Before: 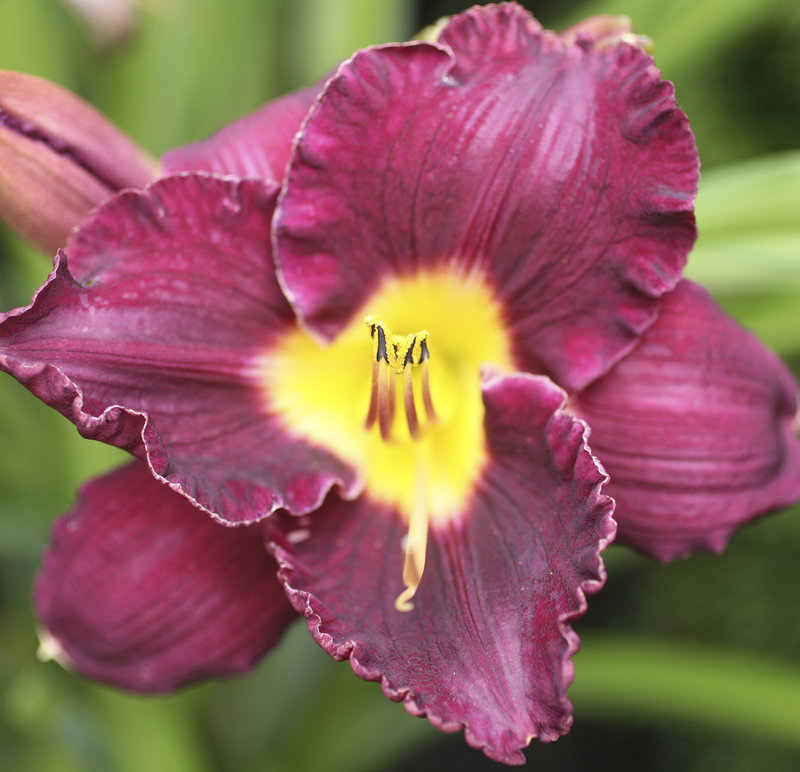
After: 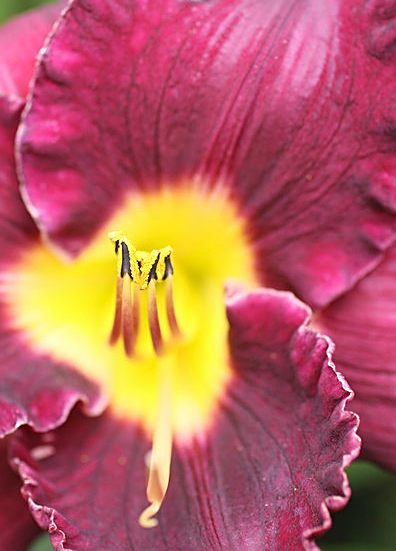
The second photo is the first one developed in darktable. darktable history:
crop: left 32.075%, top 10.976%, right 18.355%, bottom 17.596%
sharpen: on, module defaults
shadows and highlights: soften with gaussian
